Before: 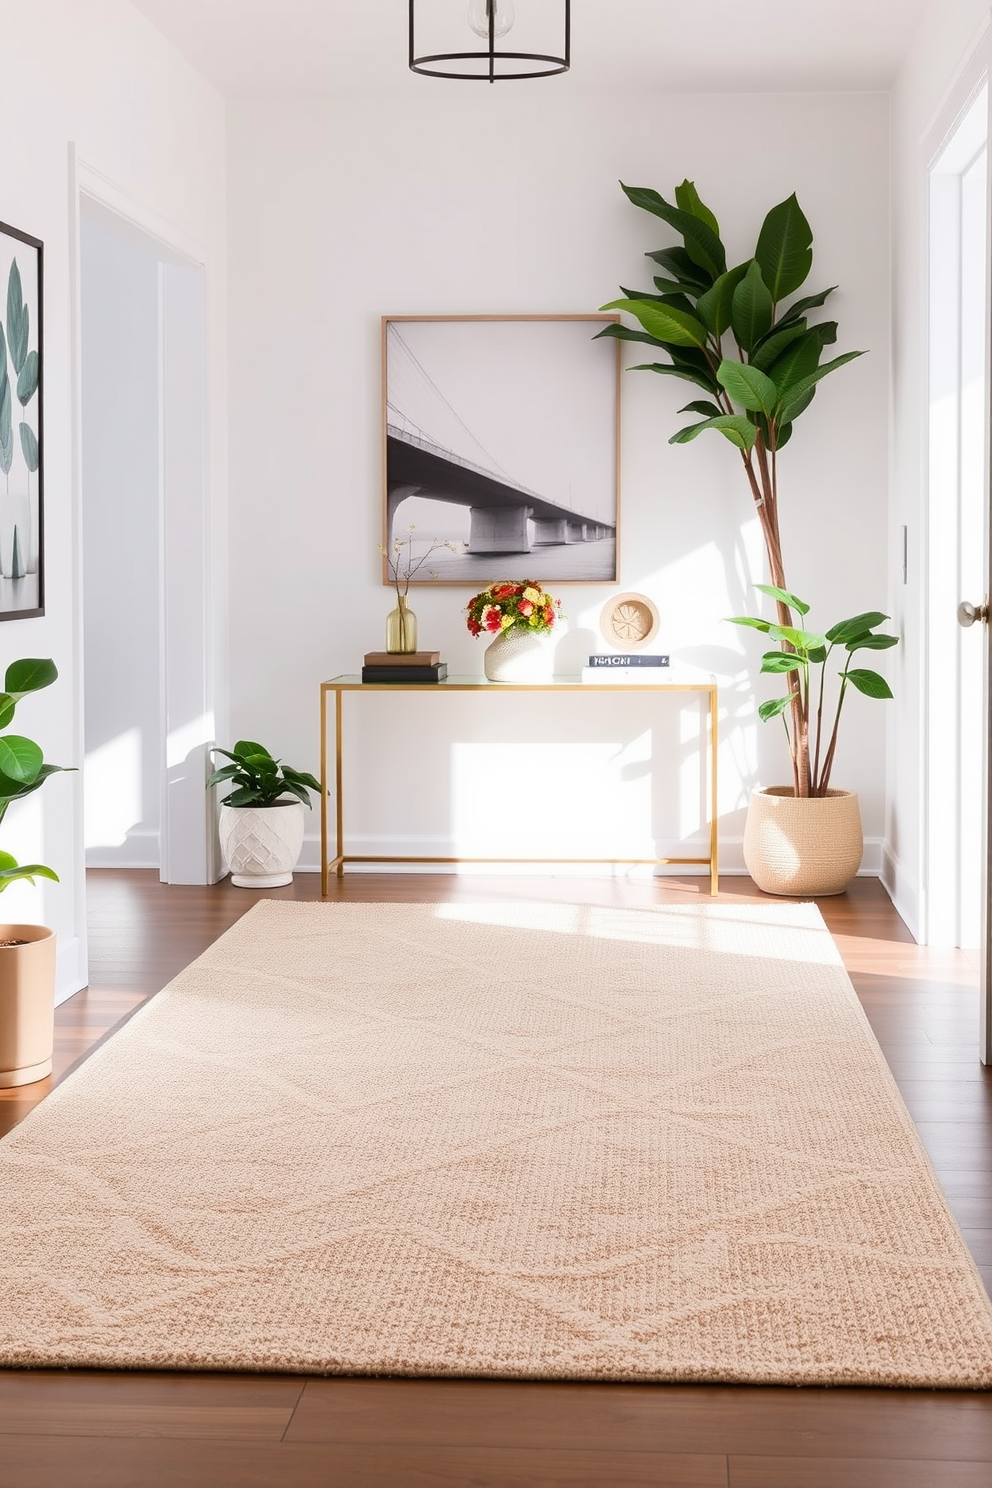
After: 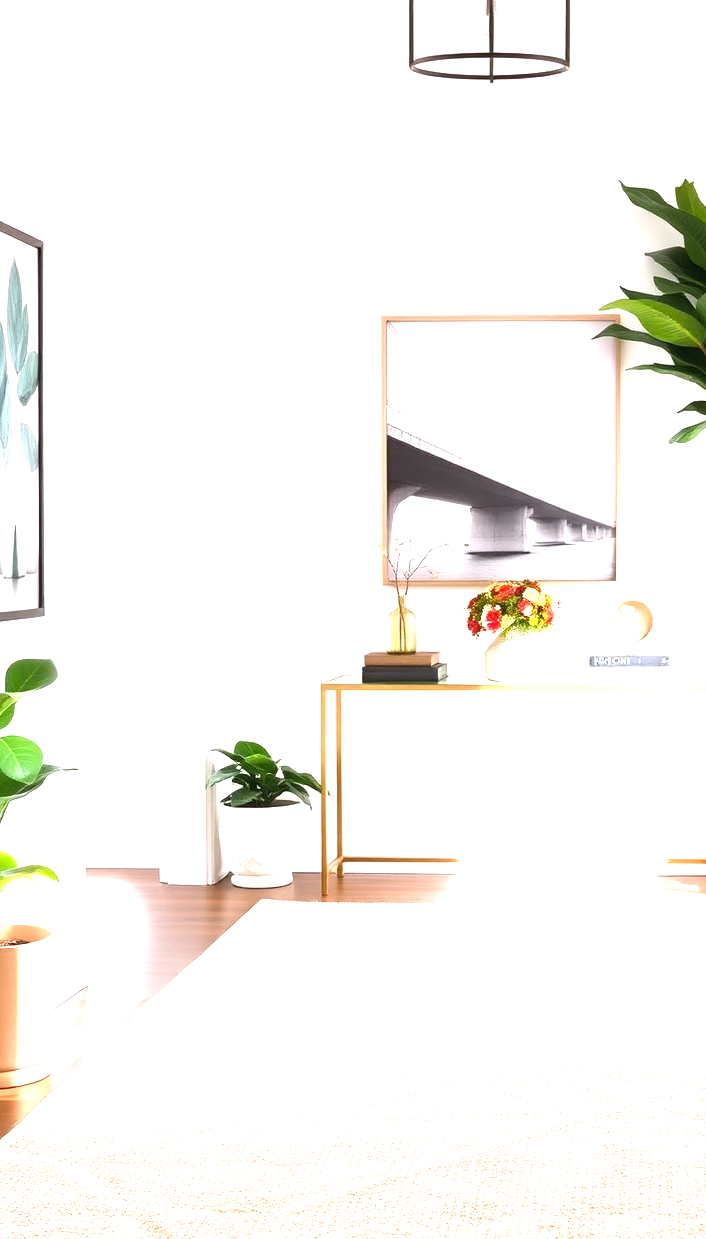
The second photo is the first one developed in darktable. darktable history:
crop: right 28.816%, bottom 16.675%
exposure: black level correction 0, exposure 1.364 EV, compensate highlight preservation false
